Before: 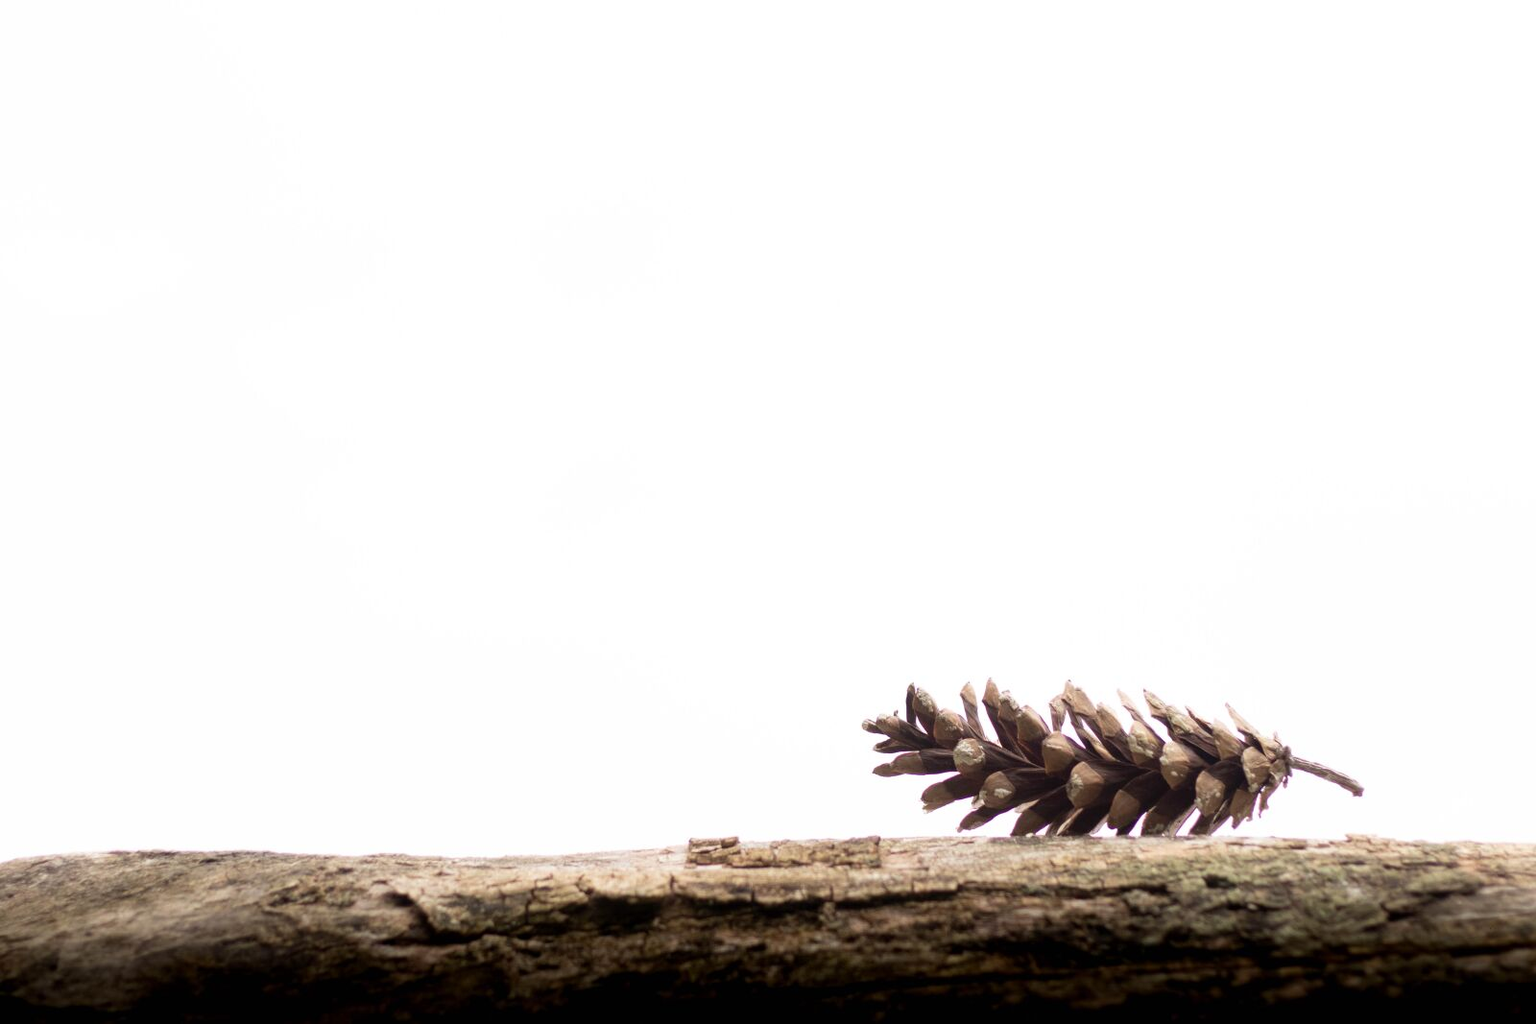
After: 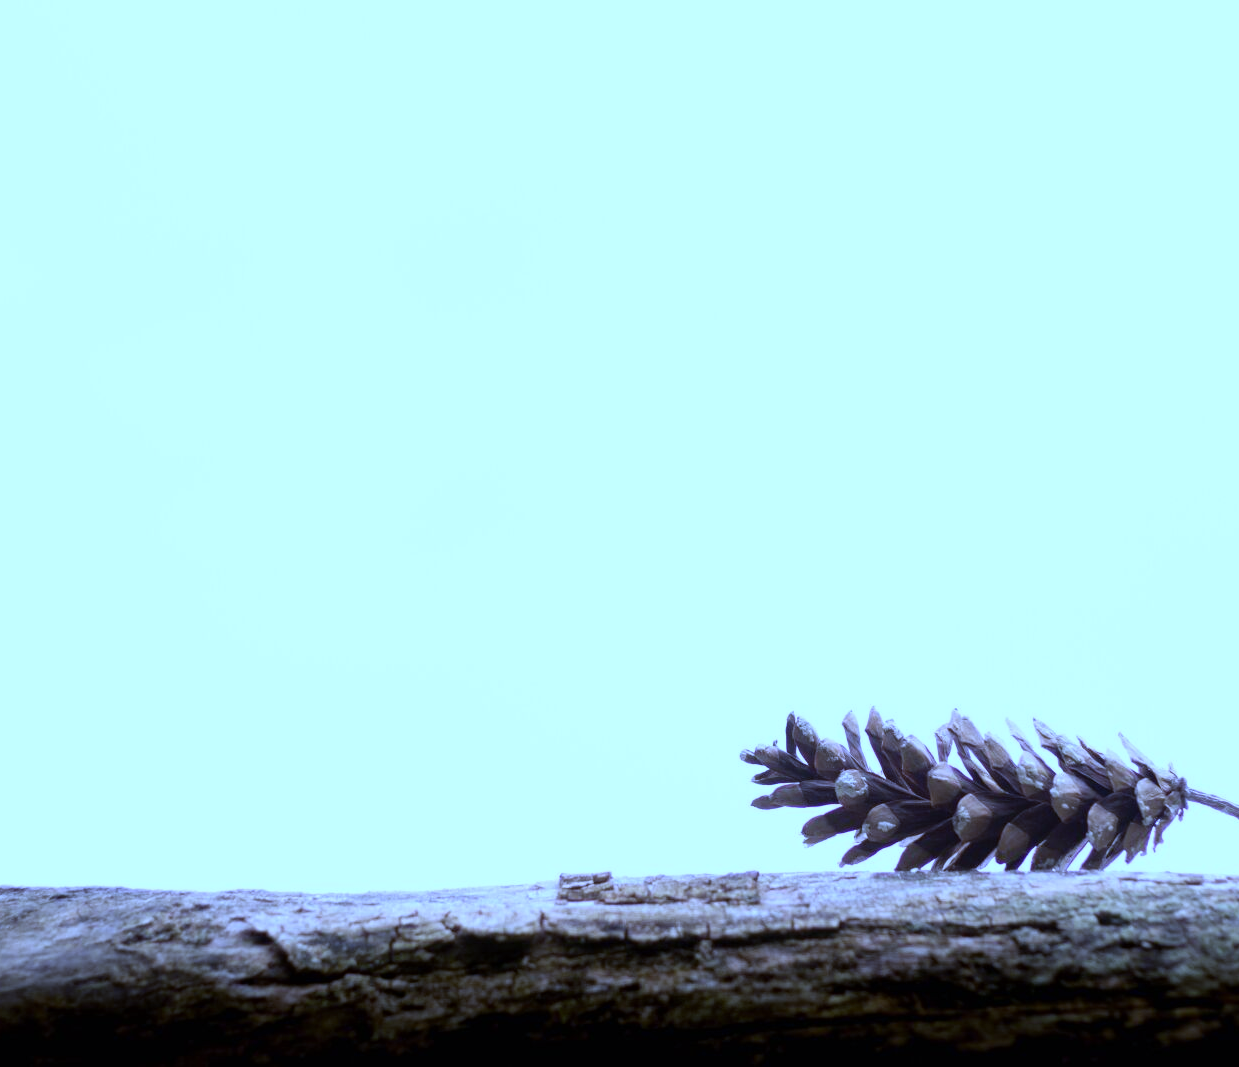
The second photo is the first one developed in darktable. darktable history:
crop: left 9.88%, right 12.664%
white balance: red 0.766, blue 1.537
